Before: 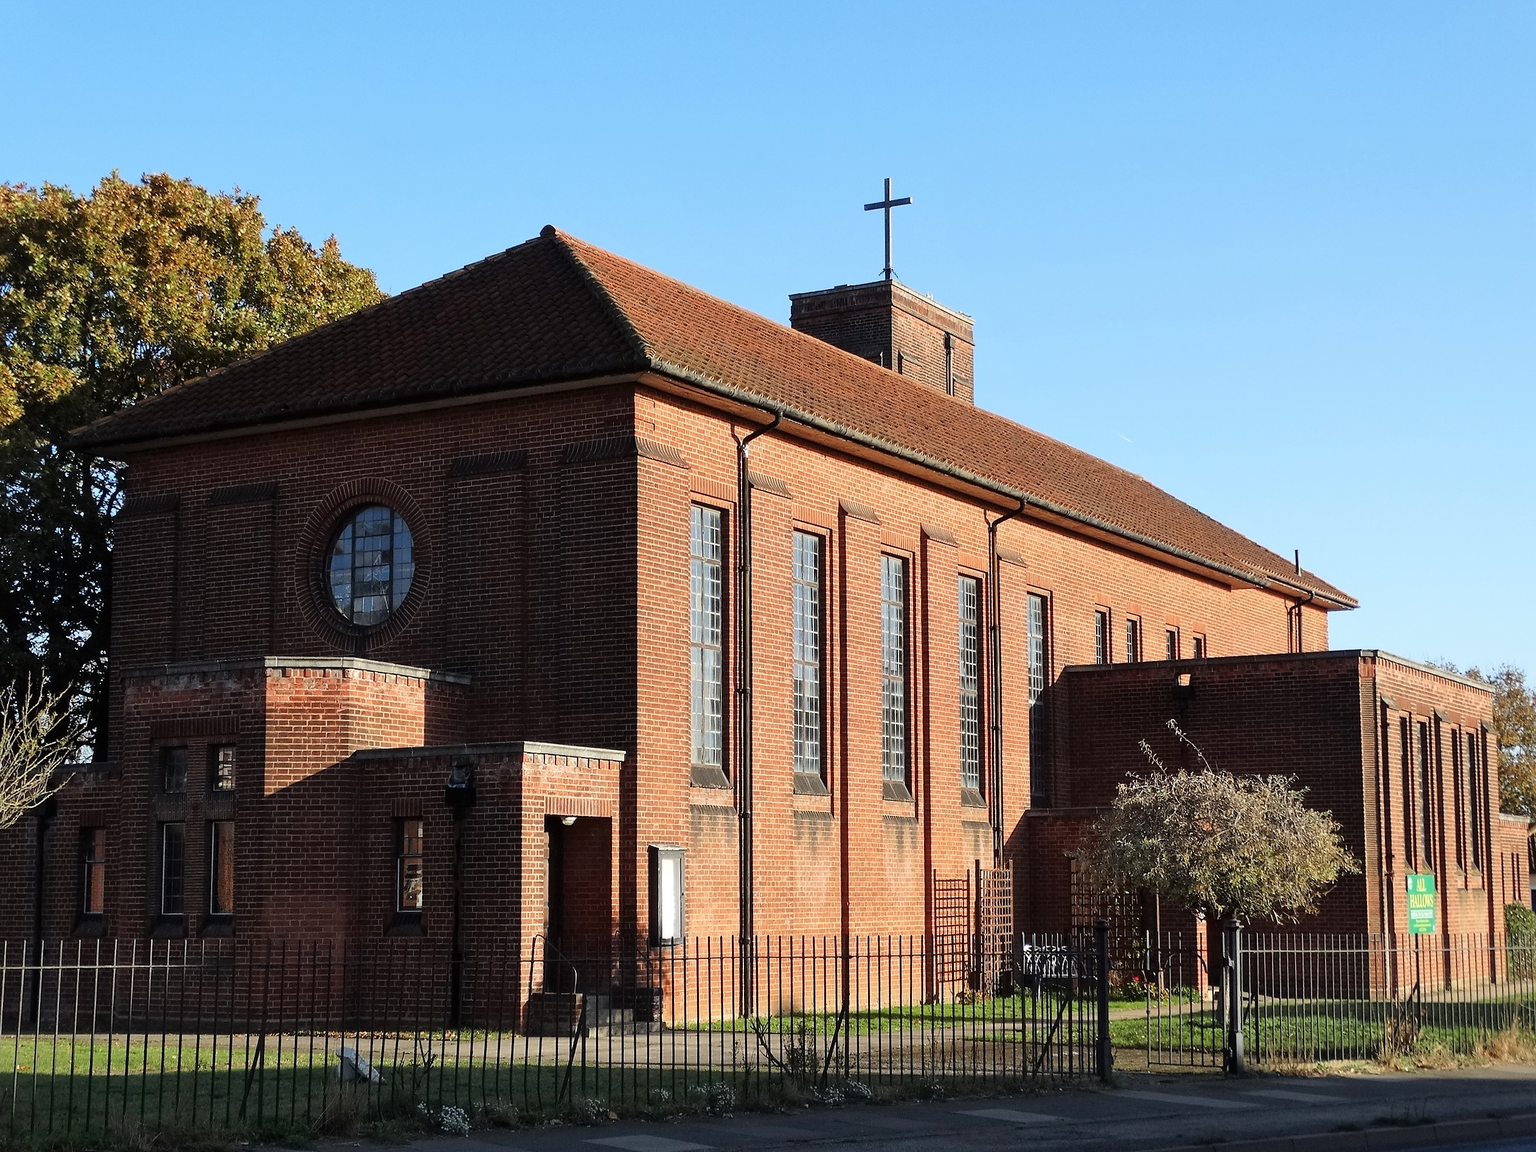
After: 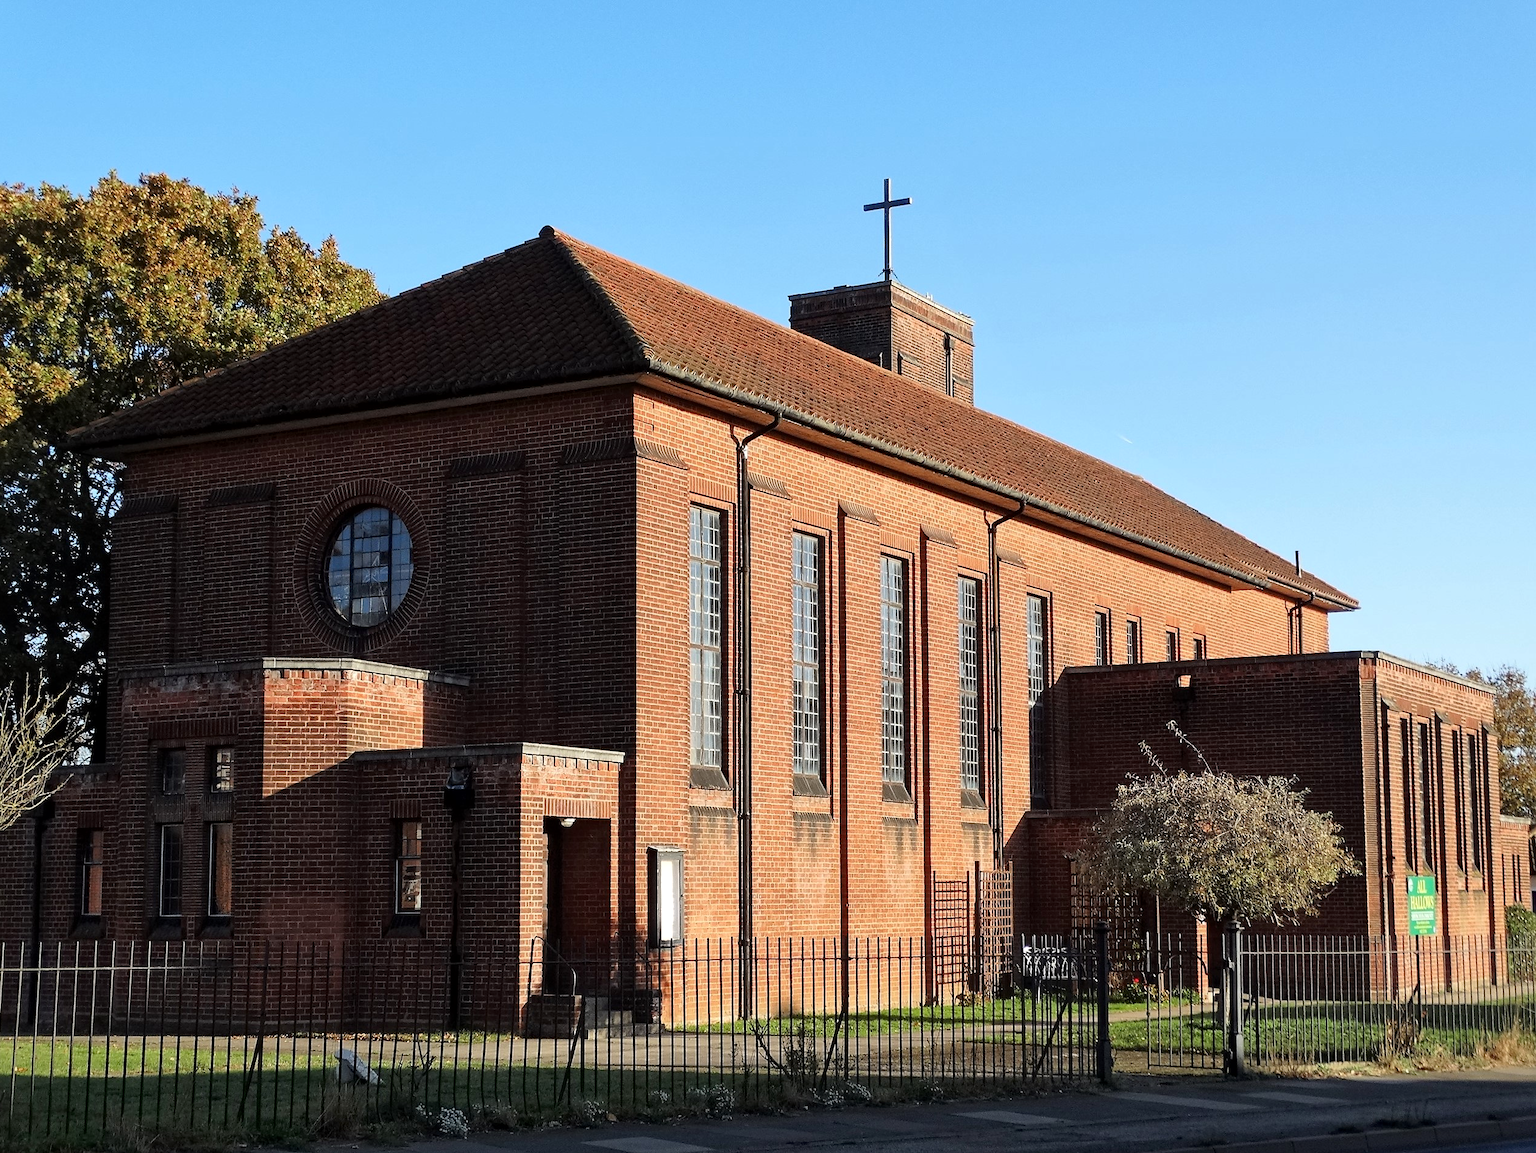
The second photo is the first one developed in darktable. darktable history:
haze removal: compatibility mode true, adaptive false
crop and rotate: left 0.189%, bottom 0%
local contrast: mode bilateral grid, contrast 19, coarseness 50, detail 119%, midtone range 0.2
